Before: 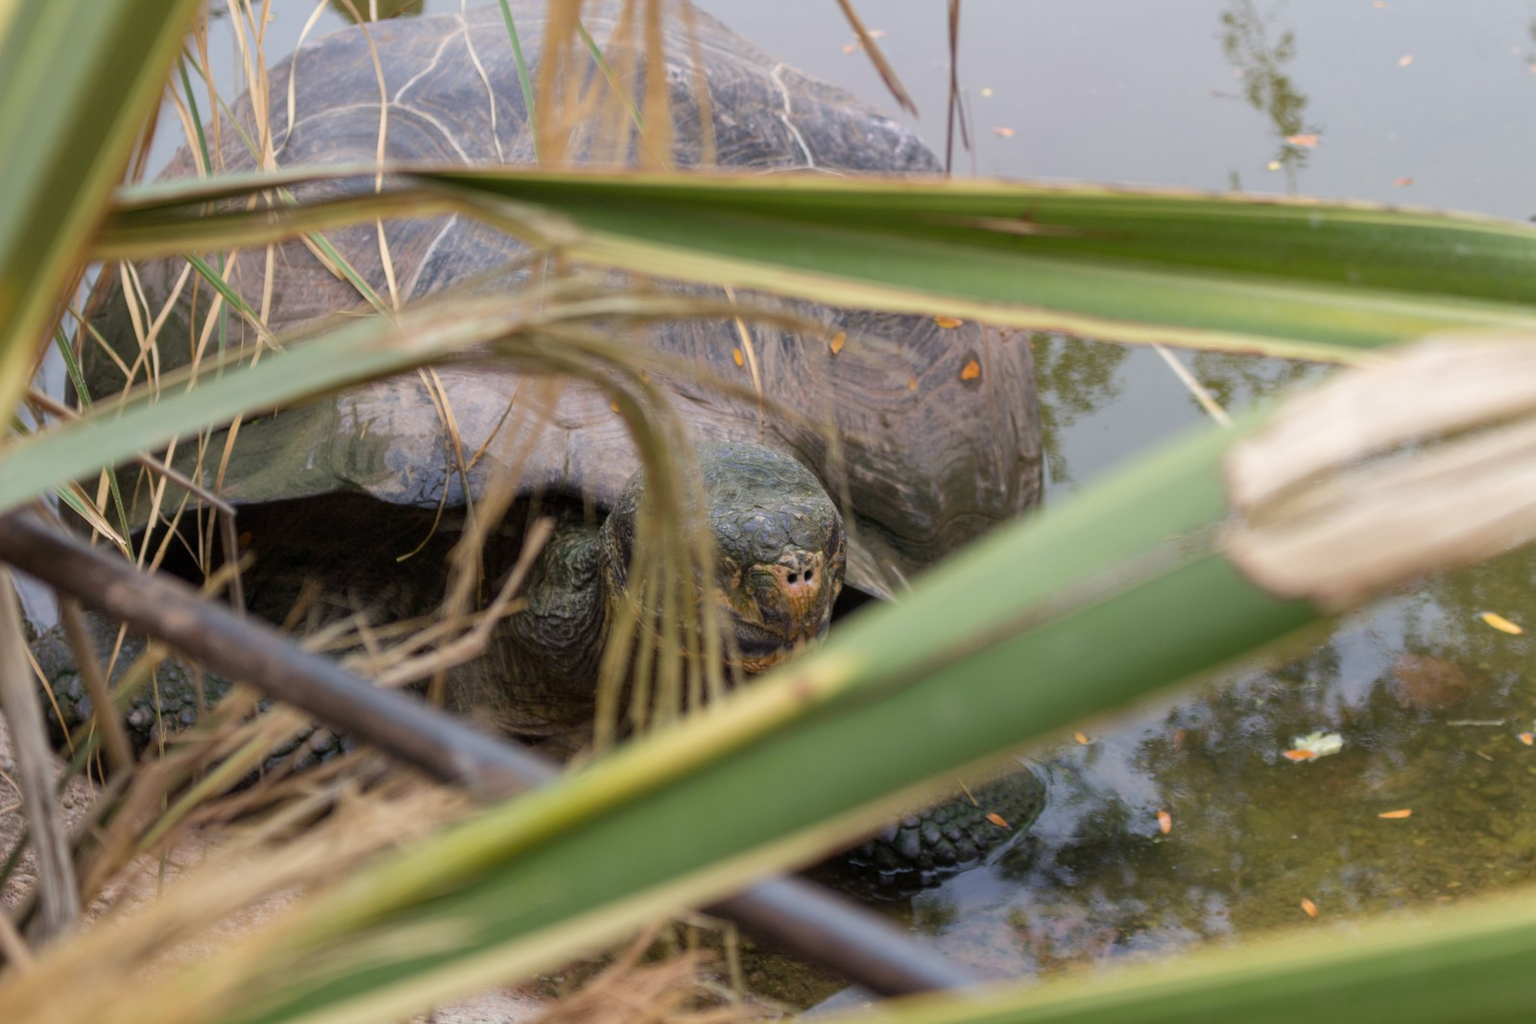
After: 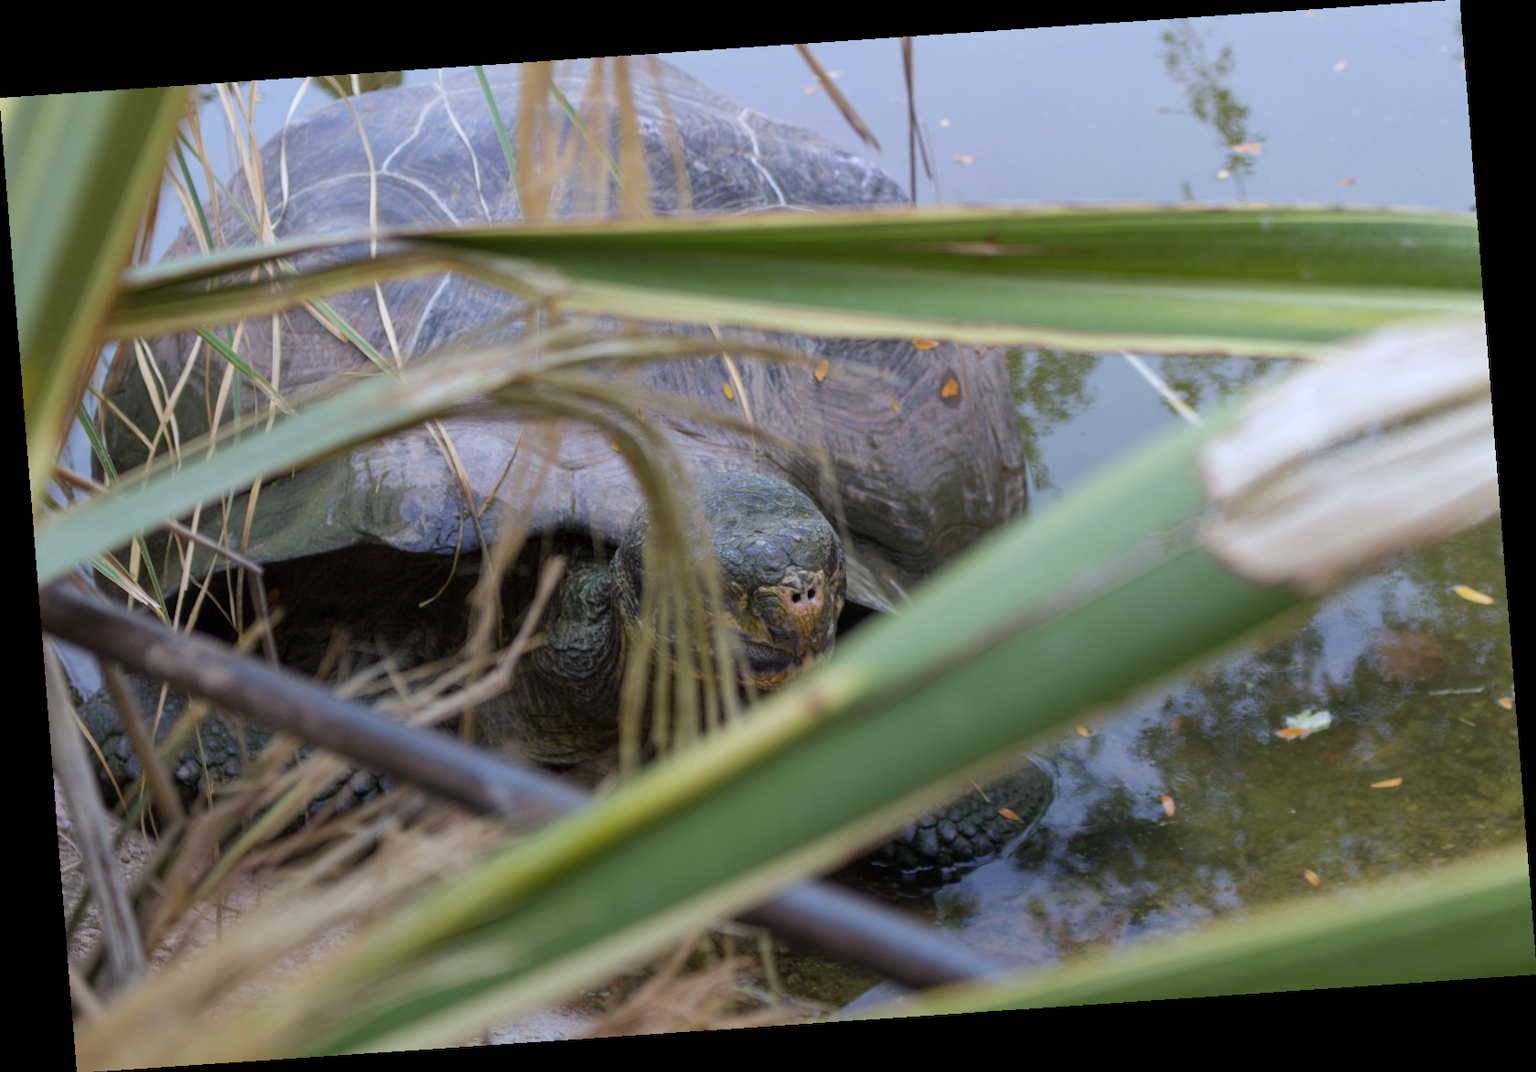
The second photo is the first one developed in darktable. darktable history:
white balance: red 0.926, green 1.003, blue 1.133
graduated density: rotation -180°, offset 27.42
rotate and perspective: rotation -4.2°, shear 0.006, automatic cropping off
